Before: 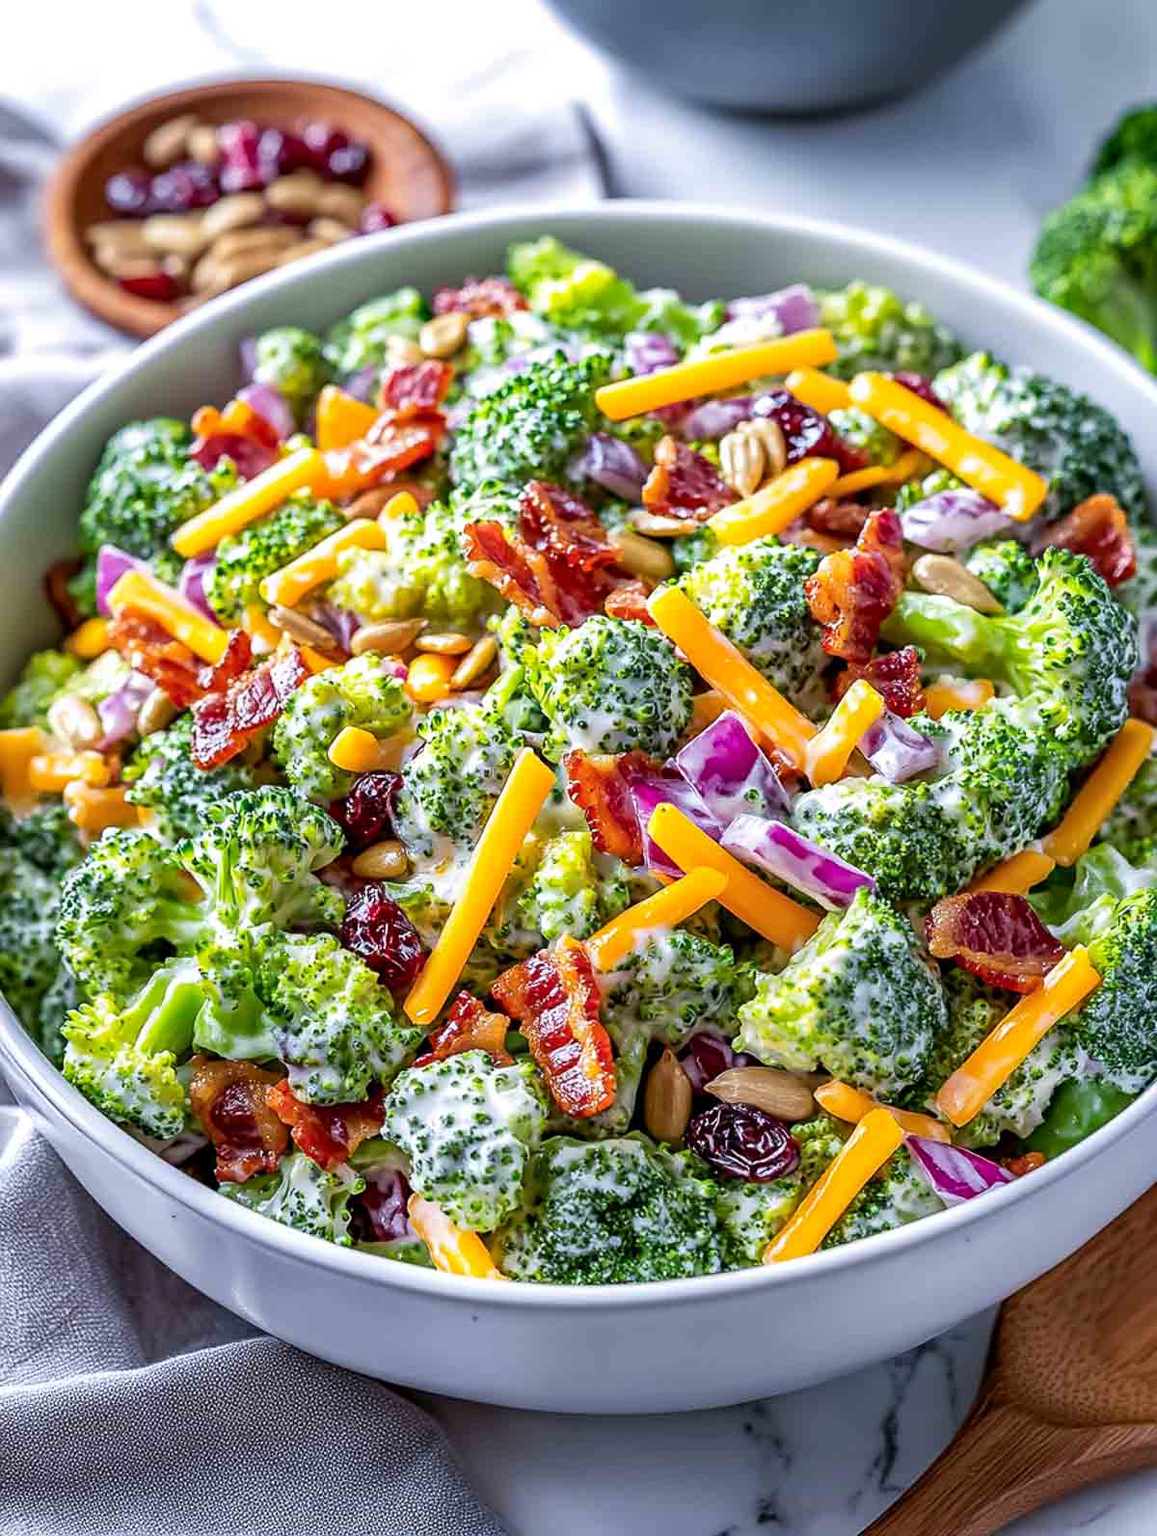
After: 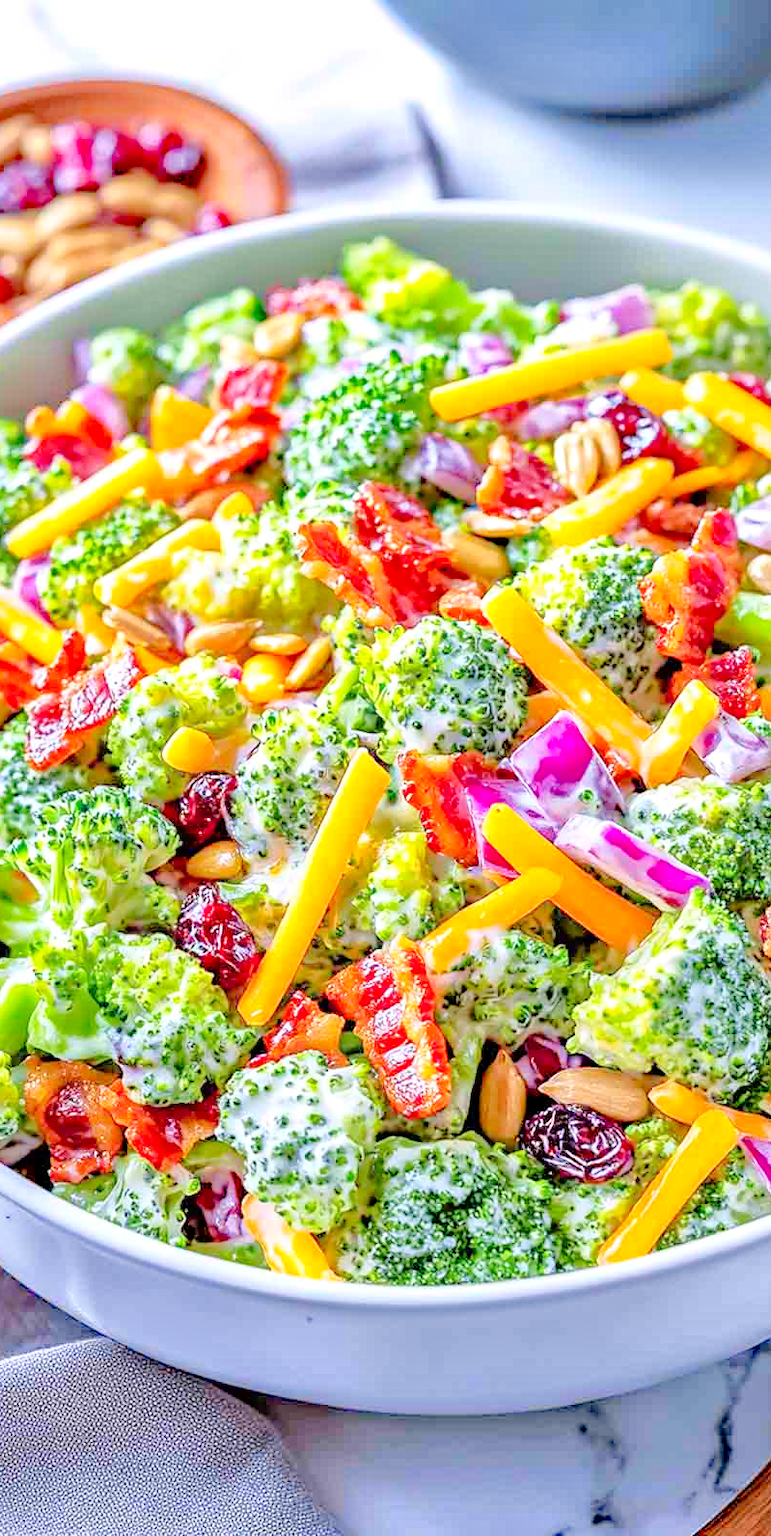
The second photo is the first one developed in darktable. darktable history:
haze removal: compatibility mode true, adaptive false
crop and rotate: left 14.351%, right 18.923%
tone curve: curves: ch0 [(0, 0) (0.003, 0.013) (0.011, 0.017) (0.025, 0.035) (0.044, 0.093) (0.069, 0.146) (0.1, 0.179) (0.136, 0.243) (0.177, 0.294) (0.224, 0.332) (0.277, 0.412) (0.335, 0.454) (0.399, 0.531) (0.468, 0.611) (0.543, 0.669) (0.623, 0.738) (0.709, 0.823) (0.801, 0.881) (0.898, 0.951) (1, 1)], color space Lab, linked channels, preserve colors none
tone equalizer: -7 EV 0.163 EV, -6 EV 0.617 EV, -5 EV 1.12 EV, -4 EV 1.34 EV, -3 EV 1.18 EV, -2 EV 0.6 EV, -1 EV 0.157 EV, mask exposure compensation -0.501 EV
